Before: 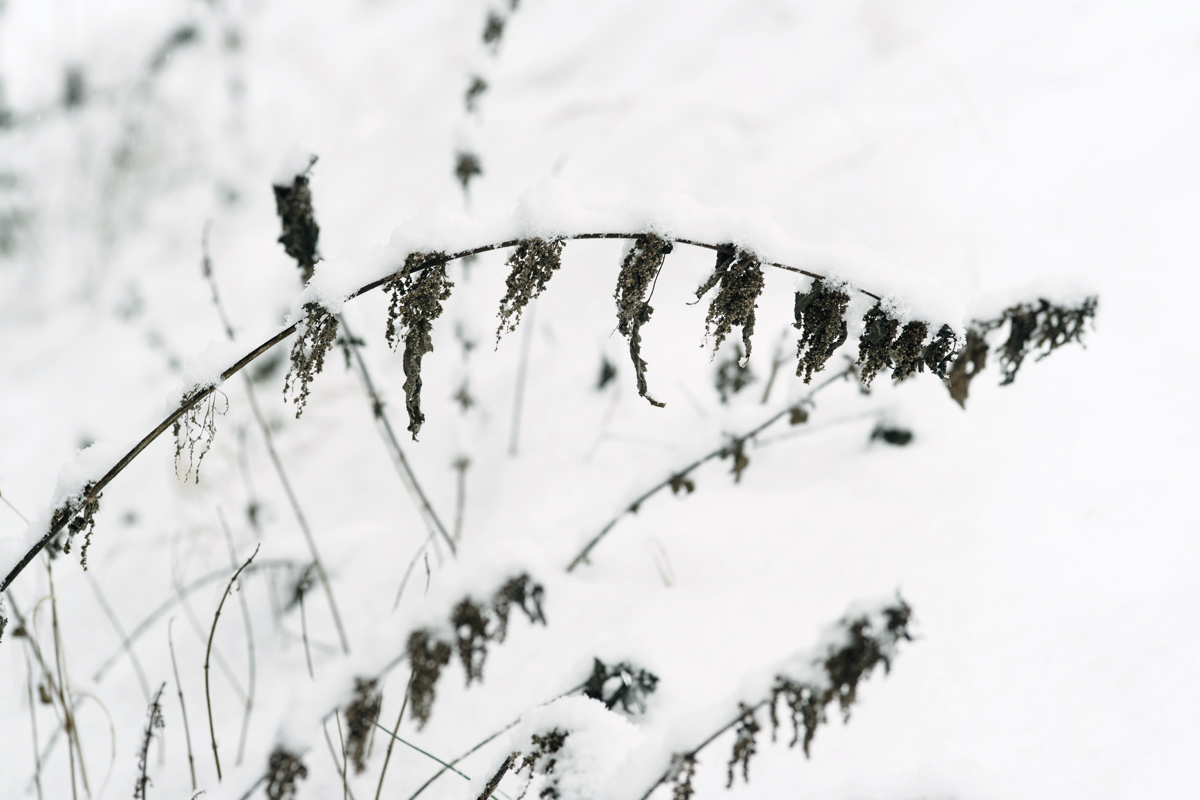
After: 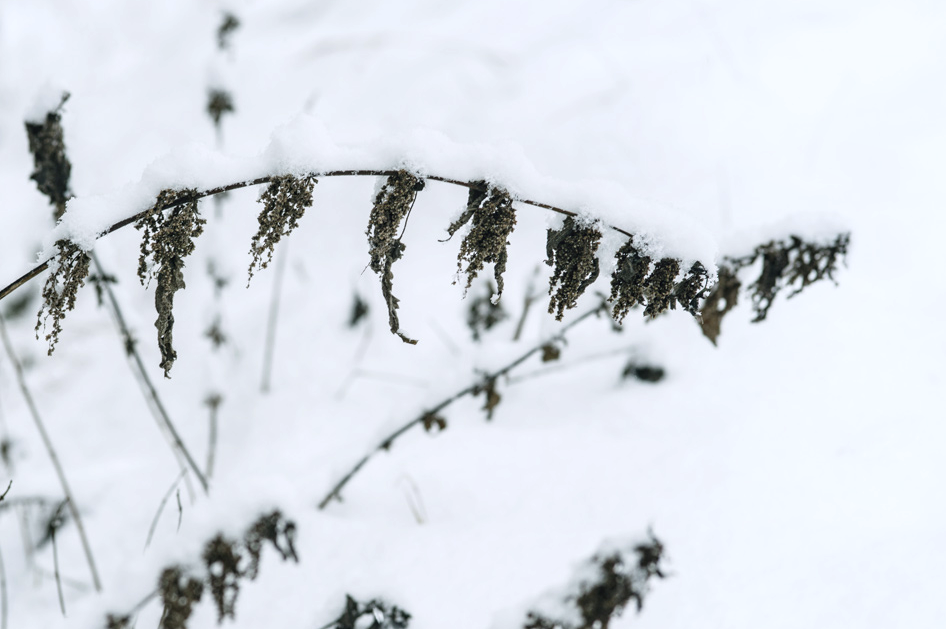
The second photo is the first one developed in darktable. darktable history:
crop and rotate: left 20.74%, top 7.912%, right 0.375%, bottom 13.378%
white balance: red 0.98, blue 1.034
color correction: saturation 1.11
local contrast: on, module defaults
